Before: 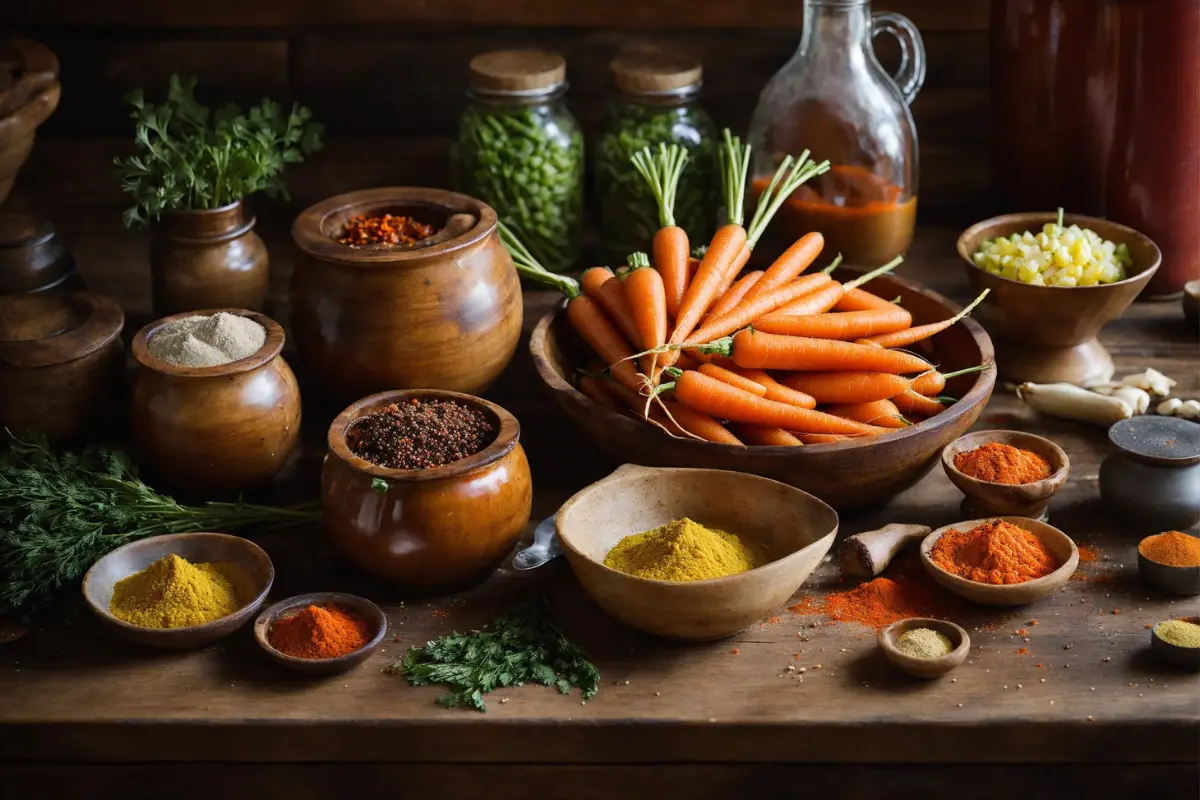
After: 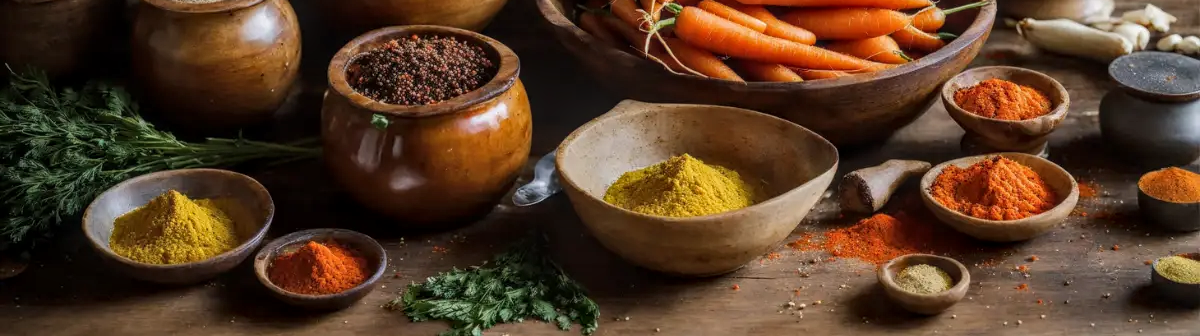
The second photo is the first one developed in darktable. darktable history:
crop: top 45.551%, bottom 12.262%
local contrast: highlights 0%, shadows 0%, detail 133%
